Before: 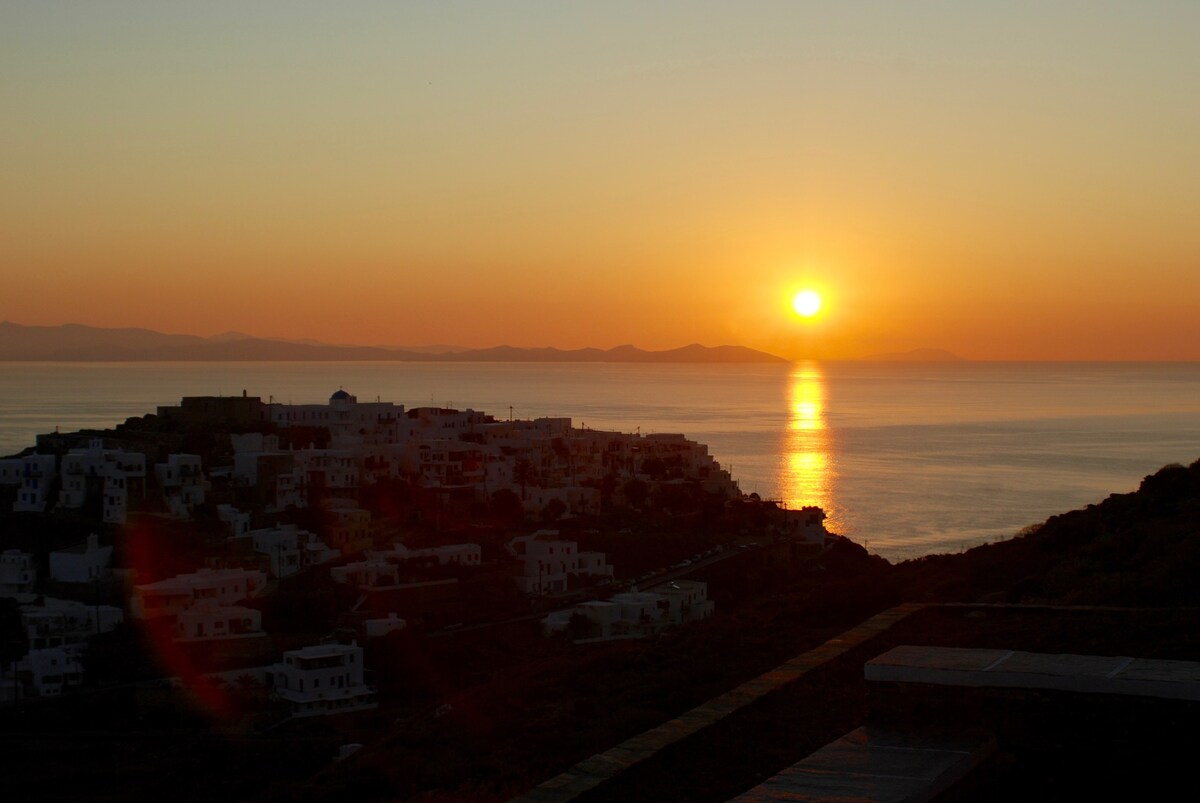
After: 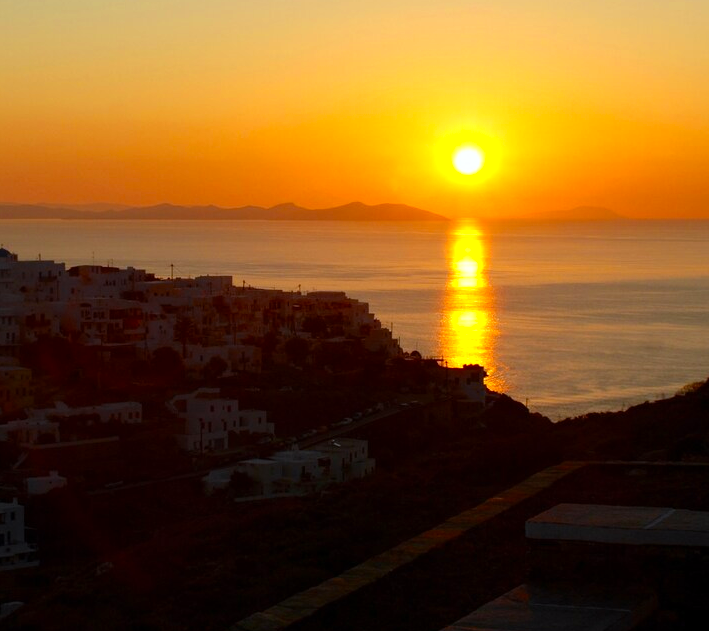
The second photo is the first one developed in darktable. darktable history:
crop and rotate: left 28.256%, top 17.734%, right 12.656%, bottom 3.573%
white balance: red 0.976, blue 1.04
color zones: curves: ch0 [(0, 0.511) (0.143, 0.531) (0.286, 0.56) (0.429, 0.5) (0.571, 0.5) (0.714, 0.5) (0.857, 0.5) (1, 0.5)]; ch1 [(0, 0.525) (0.143, 0.705) (0.286, 0.715) (0.429, 0.35) (0.571, 0.35) (0.714, 0.35) (0.857, 0.4) (1, 0.4)]; ch2 [(0, 0.572) (0.143, 0.512) (0.286, 0.473) (0.429, 0.45) (0.571, 0.5) (0.714, 0.5) (0.857, 0.518) (1, 0.518)]
tone curve: curves: ch0 [(0, 0) (0.003, 0.003) (0.011, 0.011) (0.025, 0.026) (0.044, 0.046) (0.069, 0.071) (0.1, 0.103) (0.136, 0.14) (0.177, 0.183) (0.224, 0.231) (0.277, 0.286) (0.335, 0.346) (0.399, 0.412) (0.468, 0.483) (0.543, 0.56) (0.623, 0.643) (0.709, 0.732) (0.801, 0.826) (0.898, 0.917) (1, 1)], preserve colors none
